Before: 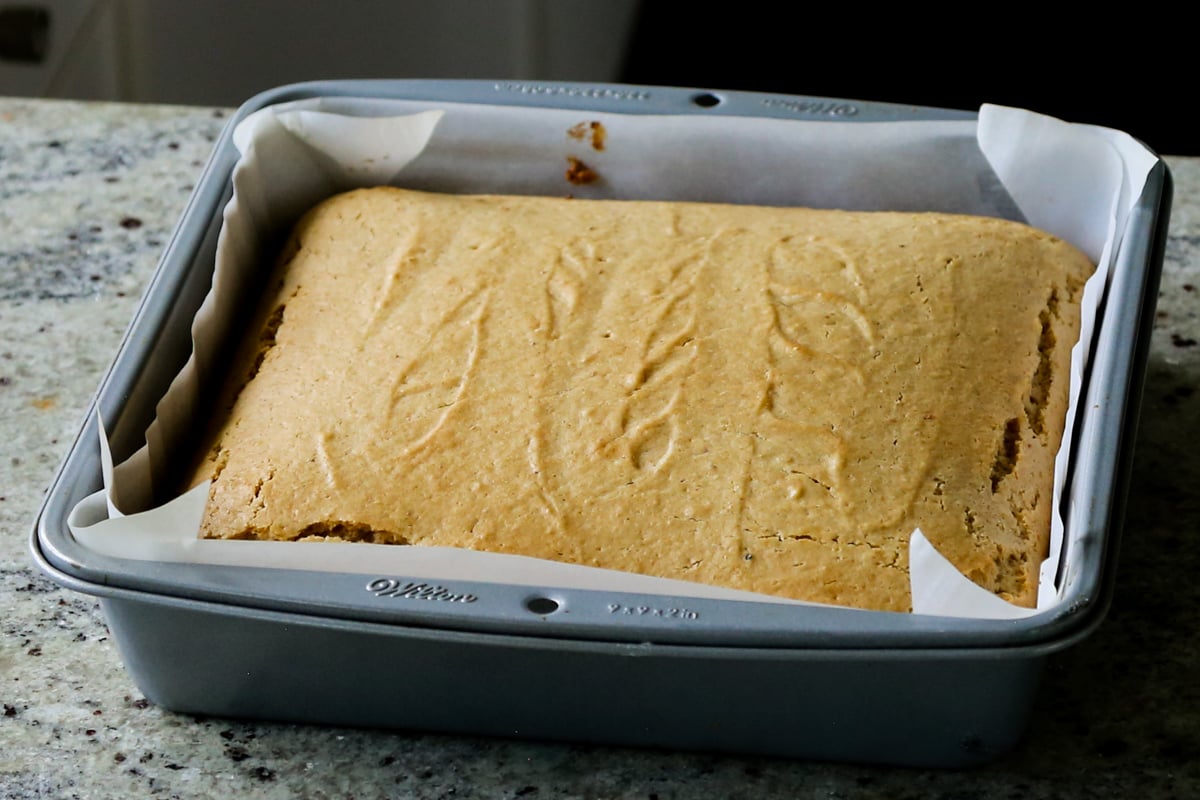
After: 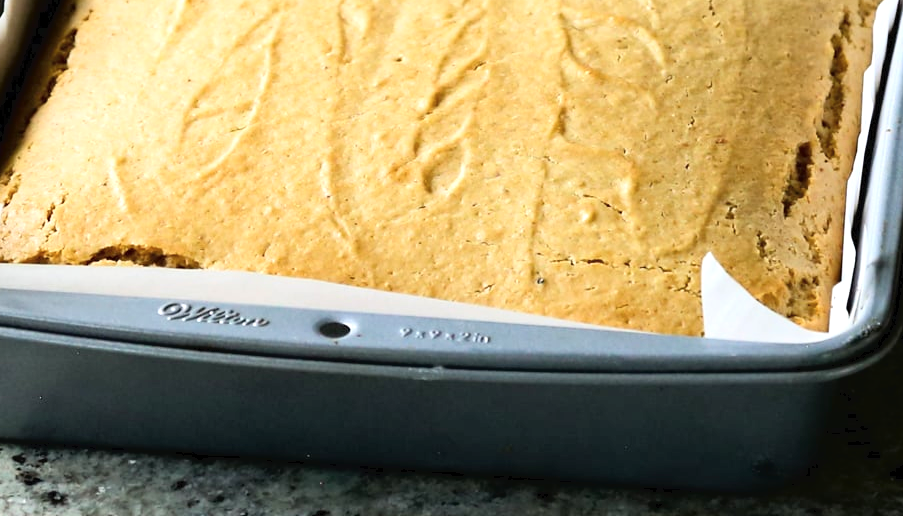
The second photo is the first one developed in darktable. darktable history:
crop and rotate: left 17.388%, top 34.559%, right 7.321%, bottom 0.934%
tone curve: curves: ch0 [(0, 0) (0.003, 0.032) (0.011, 0.033) (0.025, 0.036) (0.044, 0.046) (0.069, 0.069) (0.1, 0.108) (0.136, 0.157) (0.177, 0.208) (0.224, 0.256) (0.277, 0.313) (0.335, 0.379) (0.399, 0.444) (0.468, 0.514) (0.543, 0.595) (0.623, 0.687) (0.709, 0.772) (0.801, 0.854) (0.898, 0.933) (1, 1)], color space Lab, independent channels, preserve colors none
exposure: exposure 0.666 EV, compensate highlight preservation false
